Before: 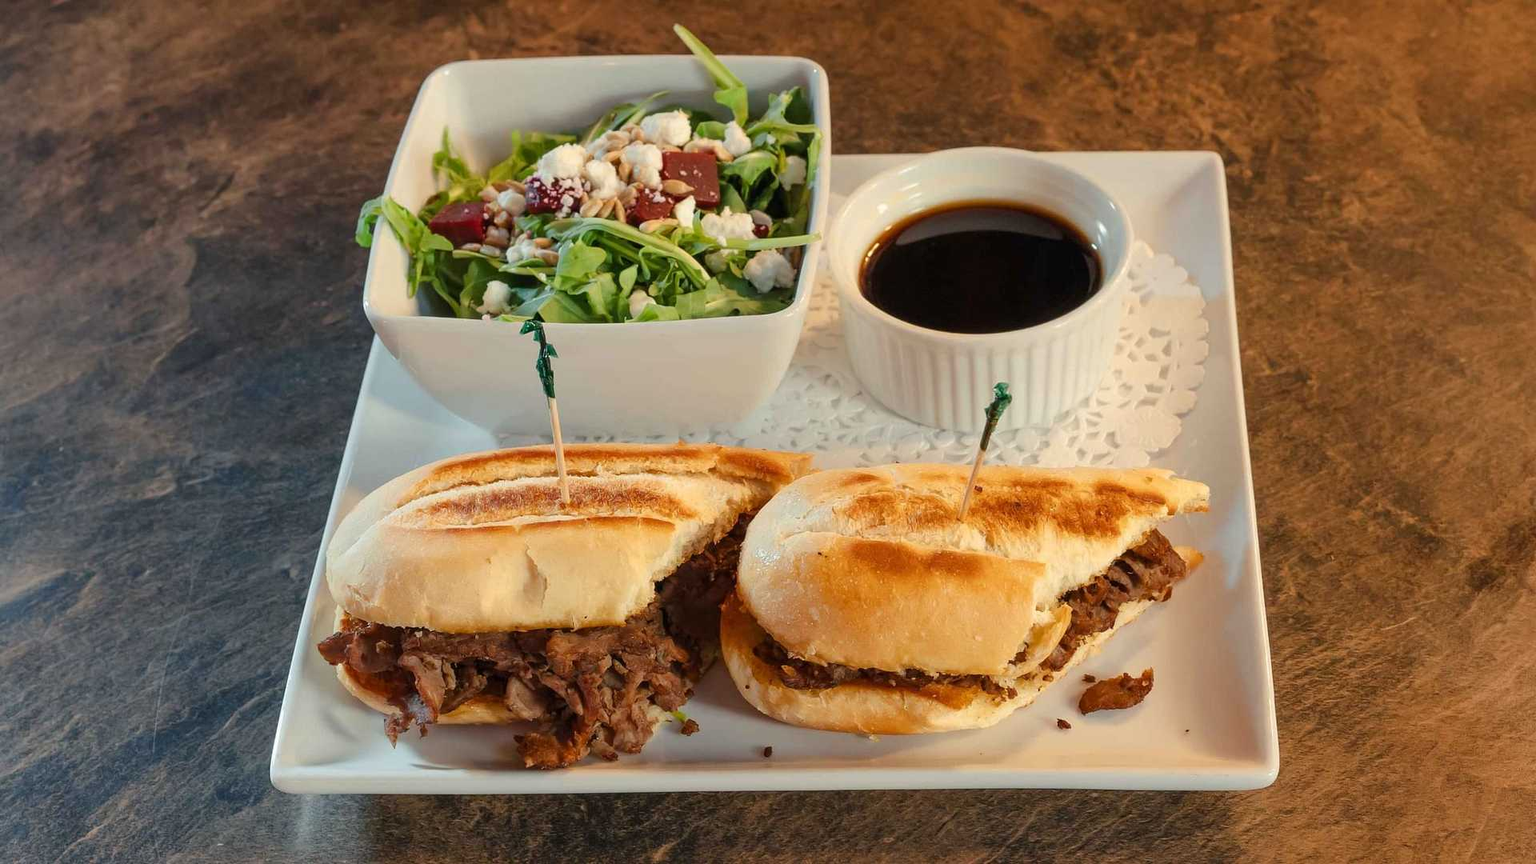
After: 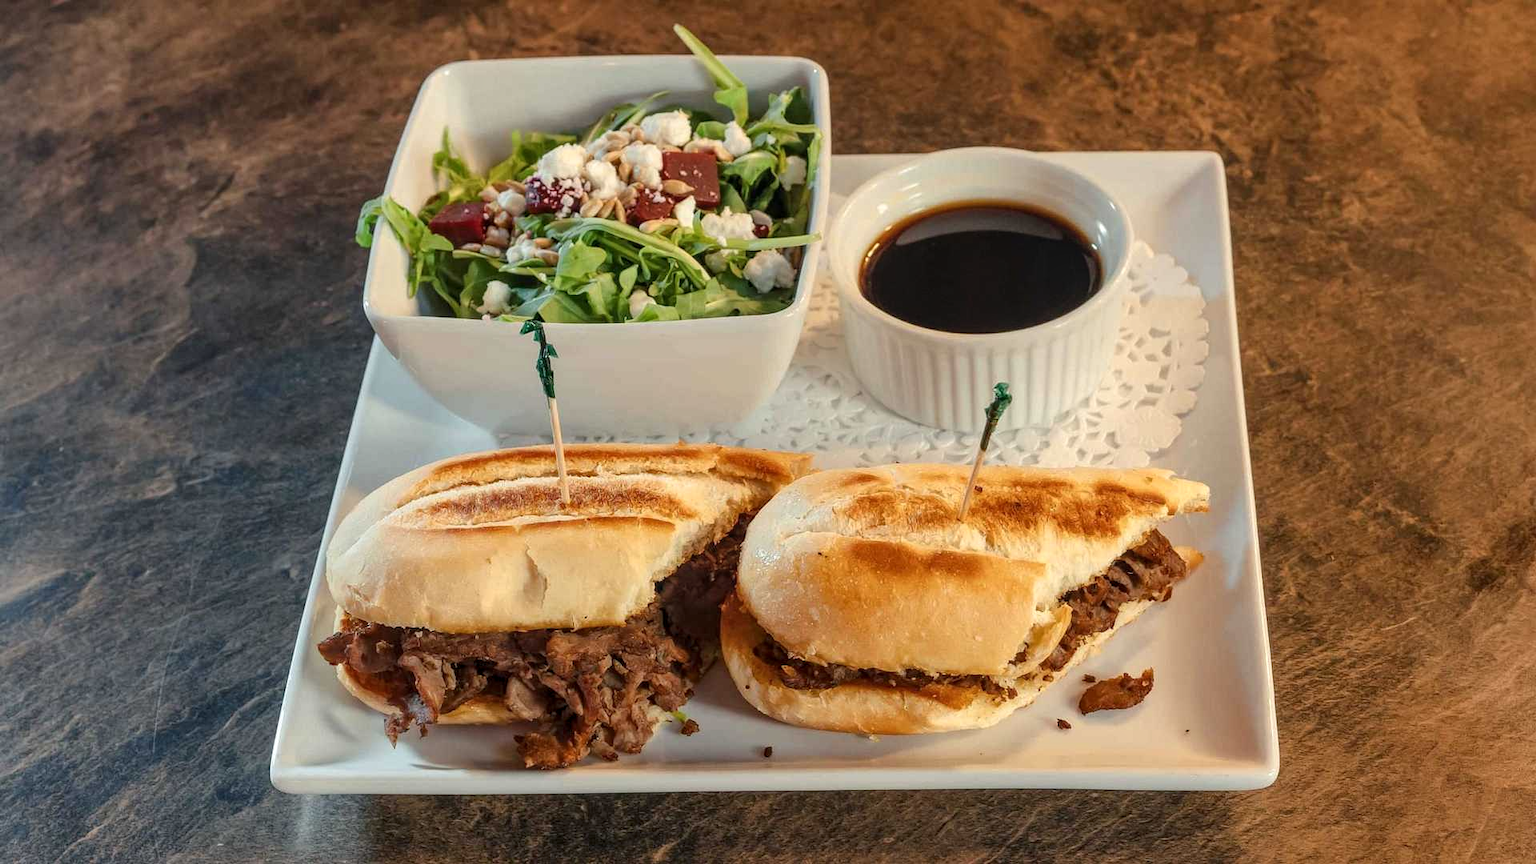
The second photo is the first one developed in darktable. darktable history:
contrast brightness saturation: saturation -0.04
local contrast: on, module defaults
